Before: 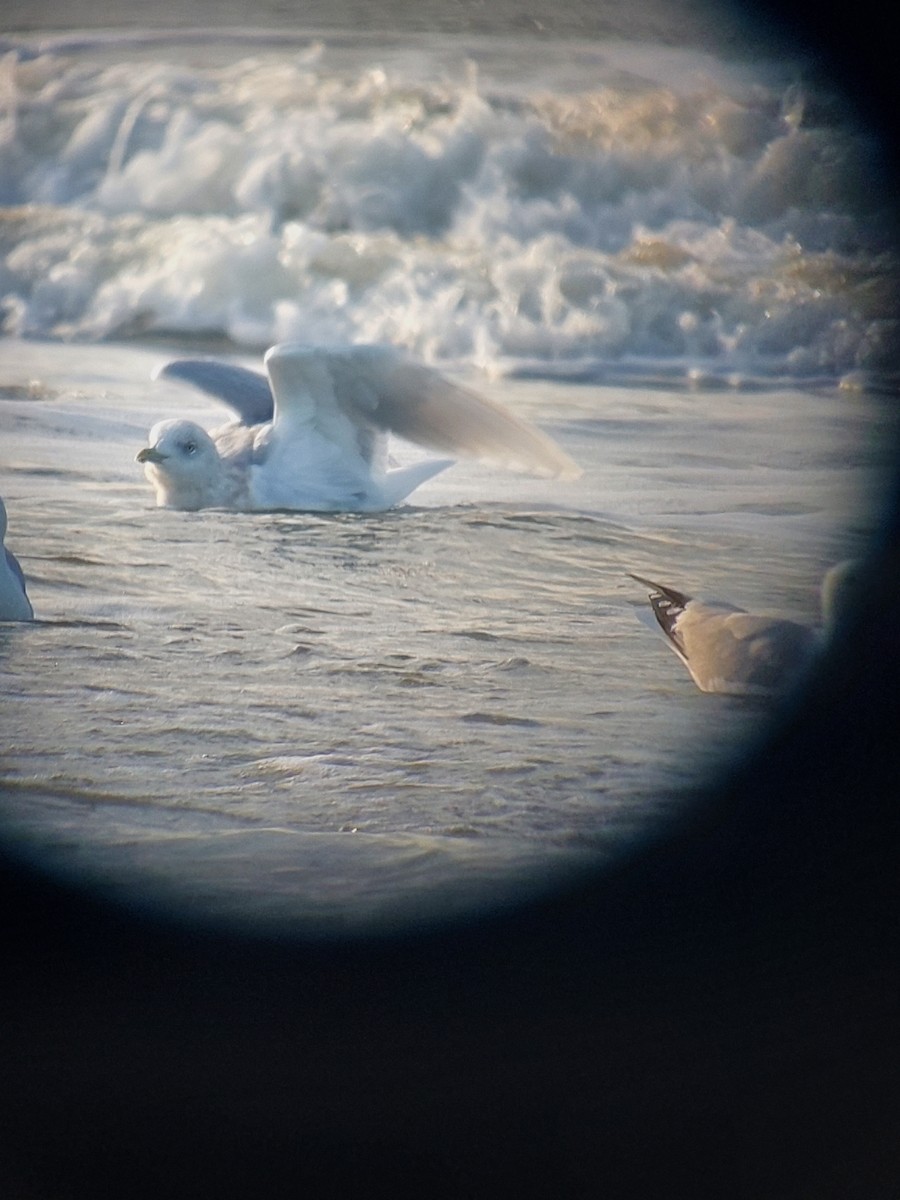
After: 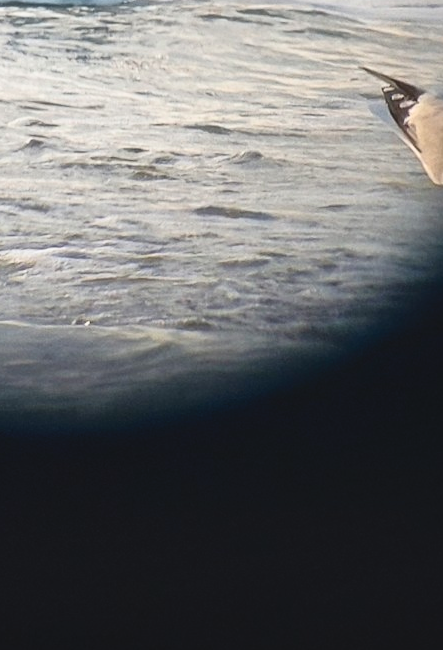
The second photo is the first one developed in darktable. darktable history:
exposure: black level correction 0.001, compensate exposure bias true, compensate highlight preservation false
tone curve: curves: ch0 [(0, 0.058) (0.198, 0.188) (0.512, 0.582) (0.625, 0.754) (0.81, 0.934) (1, 1)], color space Lab, independent channels, preserve colors none
crop: left 29.708%, top 42.294%, right 21.049%, bottom 3.491%
